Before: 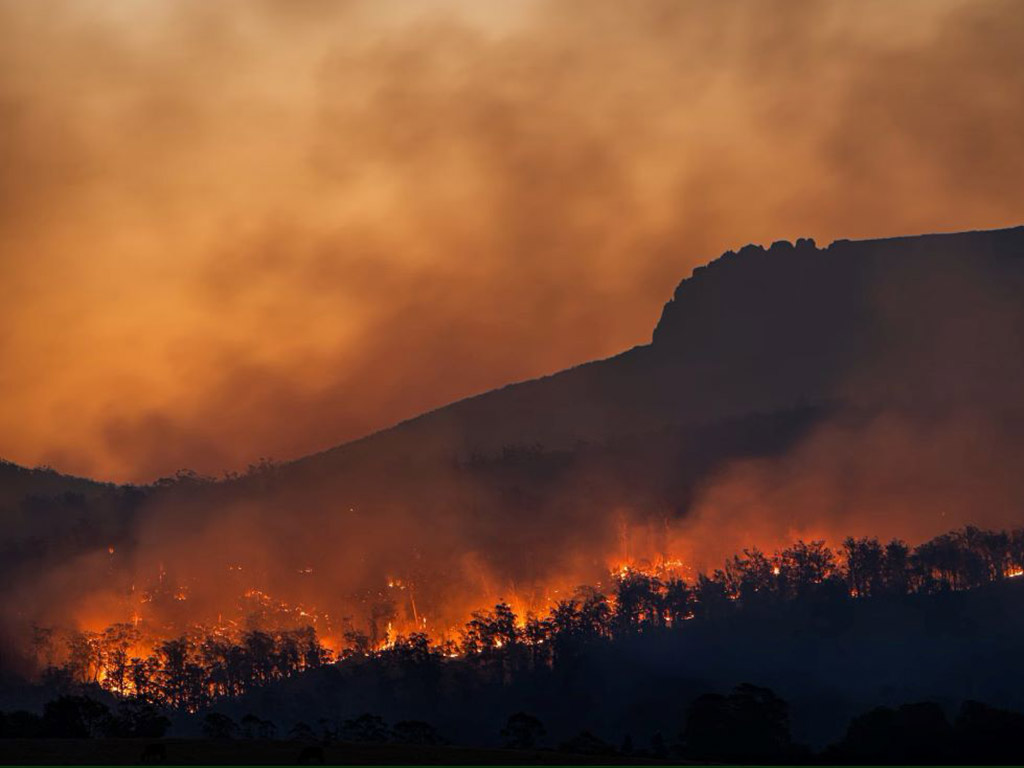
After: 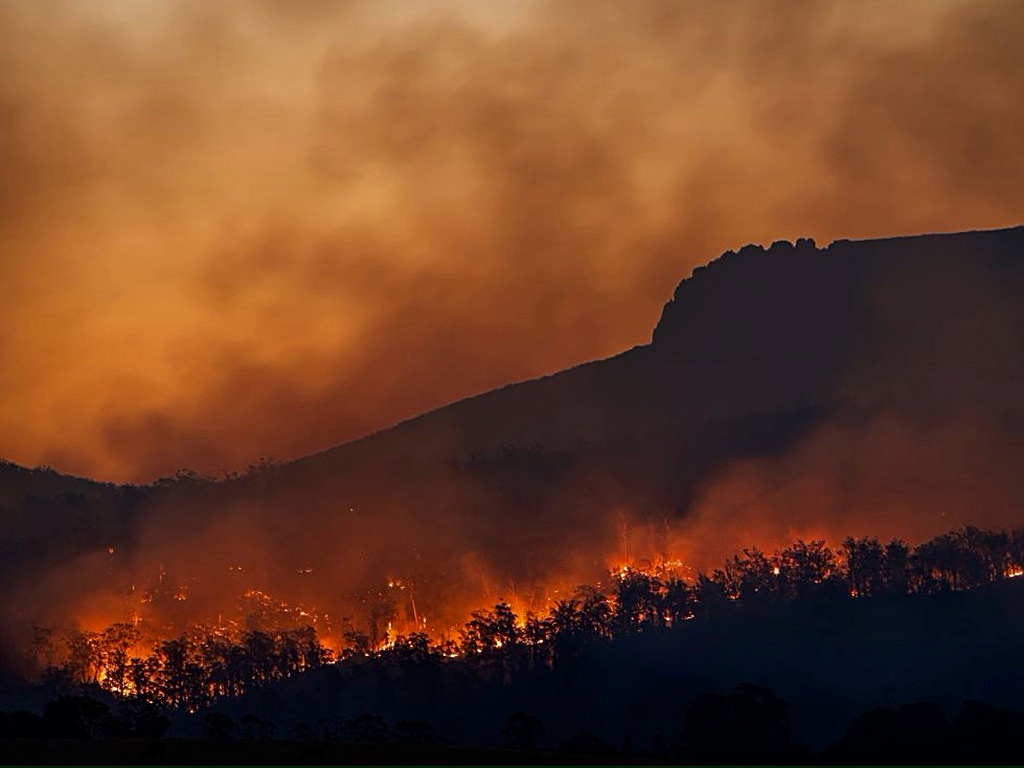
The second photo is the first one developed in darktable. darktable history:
contrast brightness saturation: brightness -0.09
sharpen: on, module defaults
